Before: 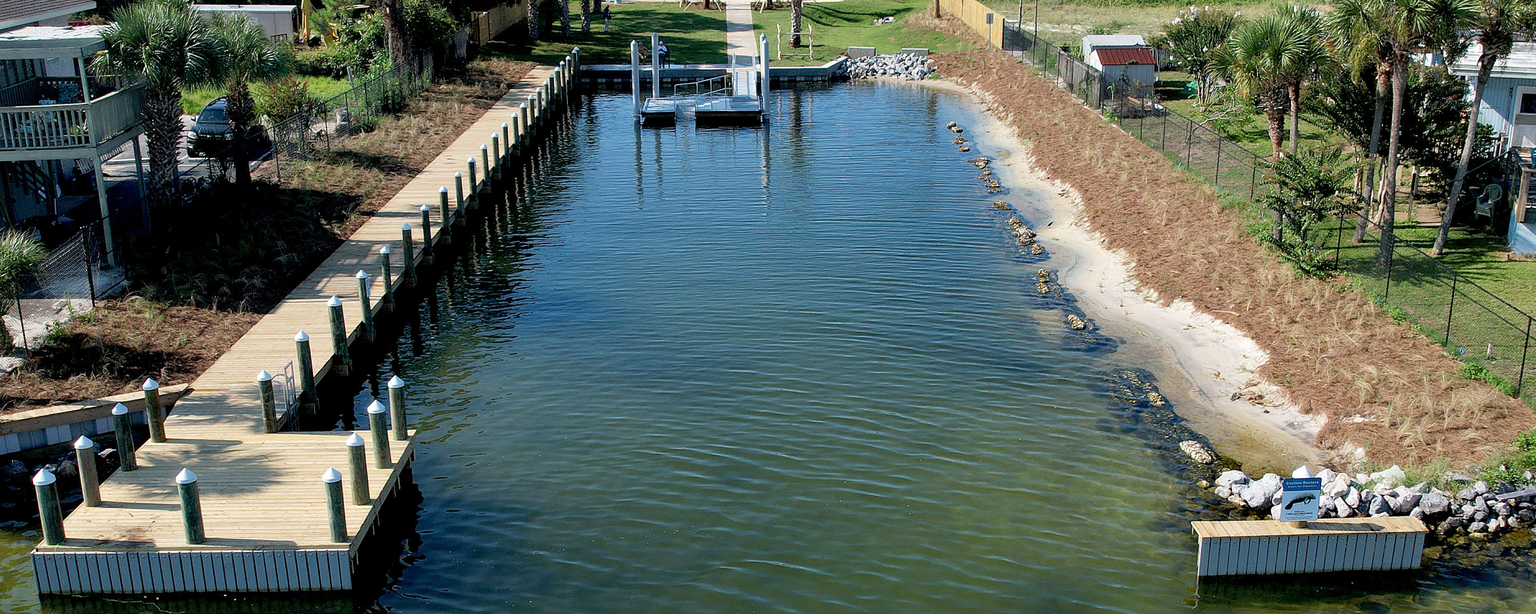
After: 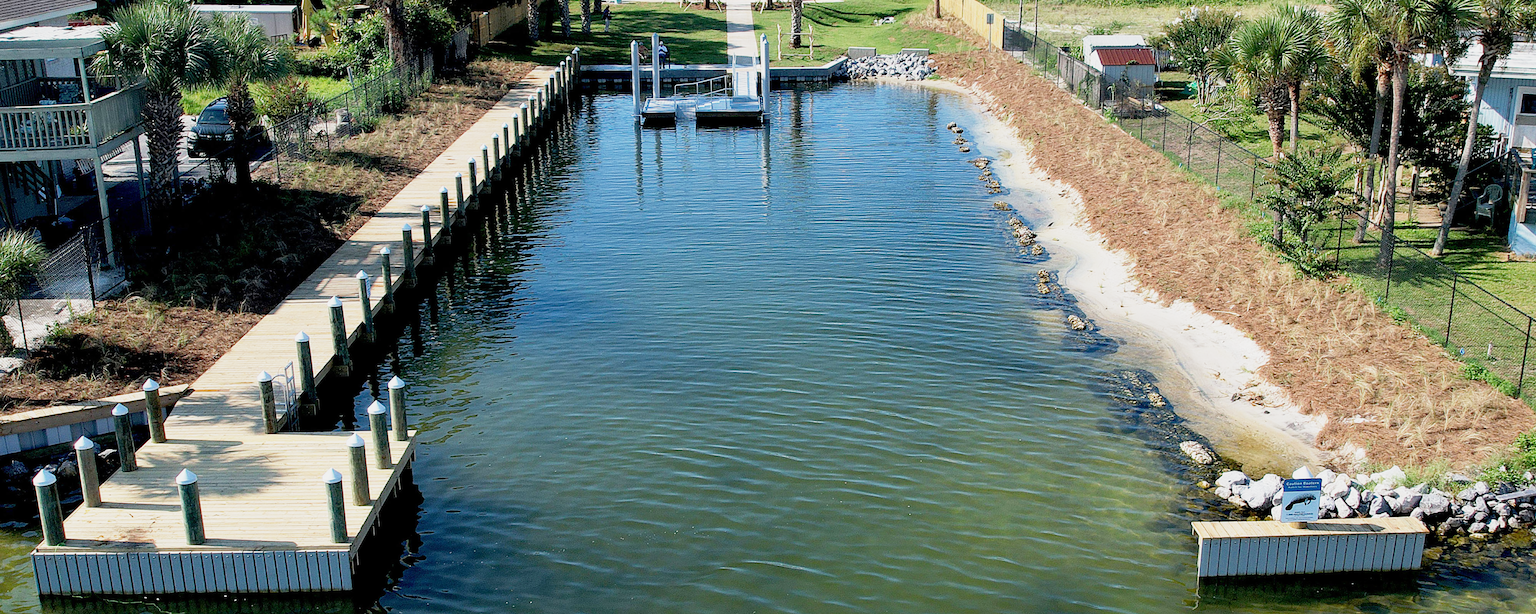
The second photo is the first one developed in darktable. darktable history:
base curve: curves: ch0 [(0, 0) (0.088, 0.125) (0.176, 0.251) (0.354, 0.501) (0.613, 0.749) (1, 0.877)], preserve colors none
rotate and perspective: automatic cropping original format, crop left 0, crop top 0
